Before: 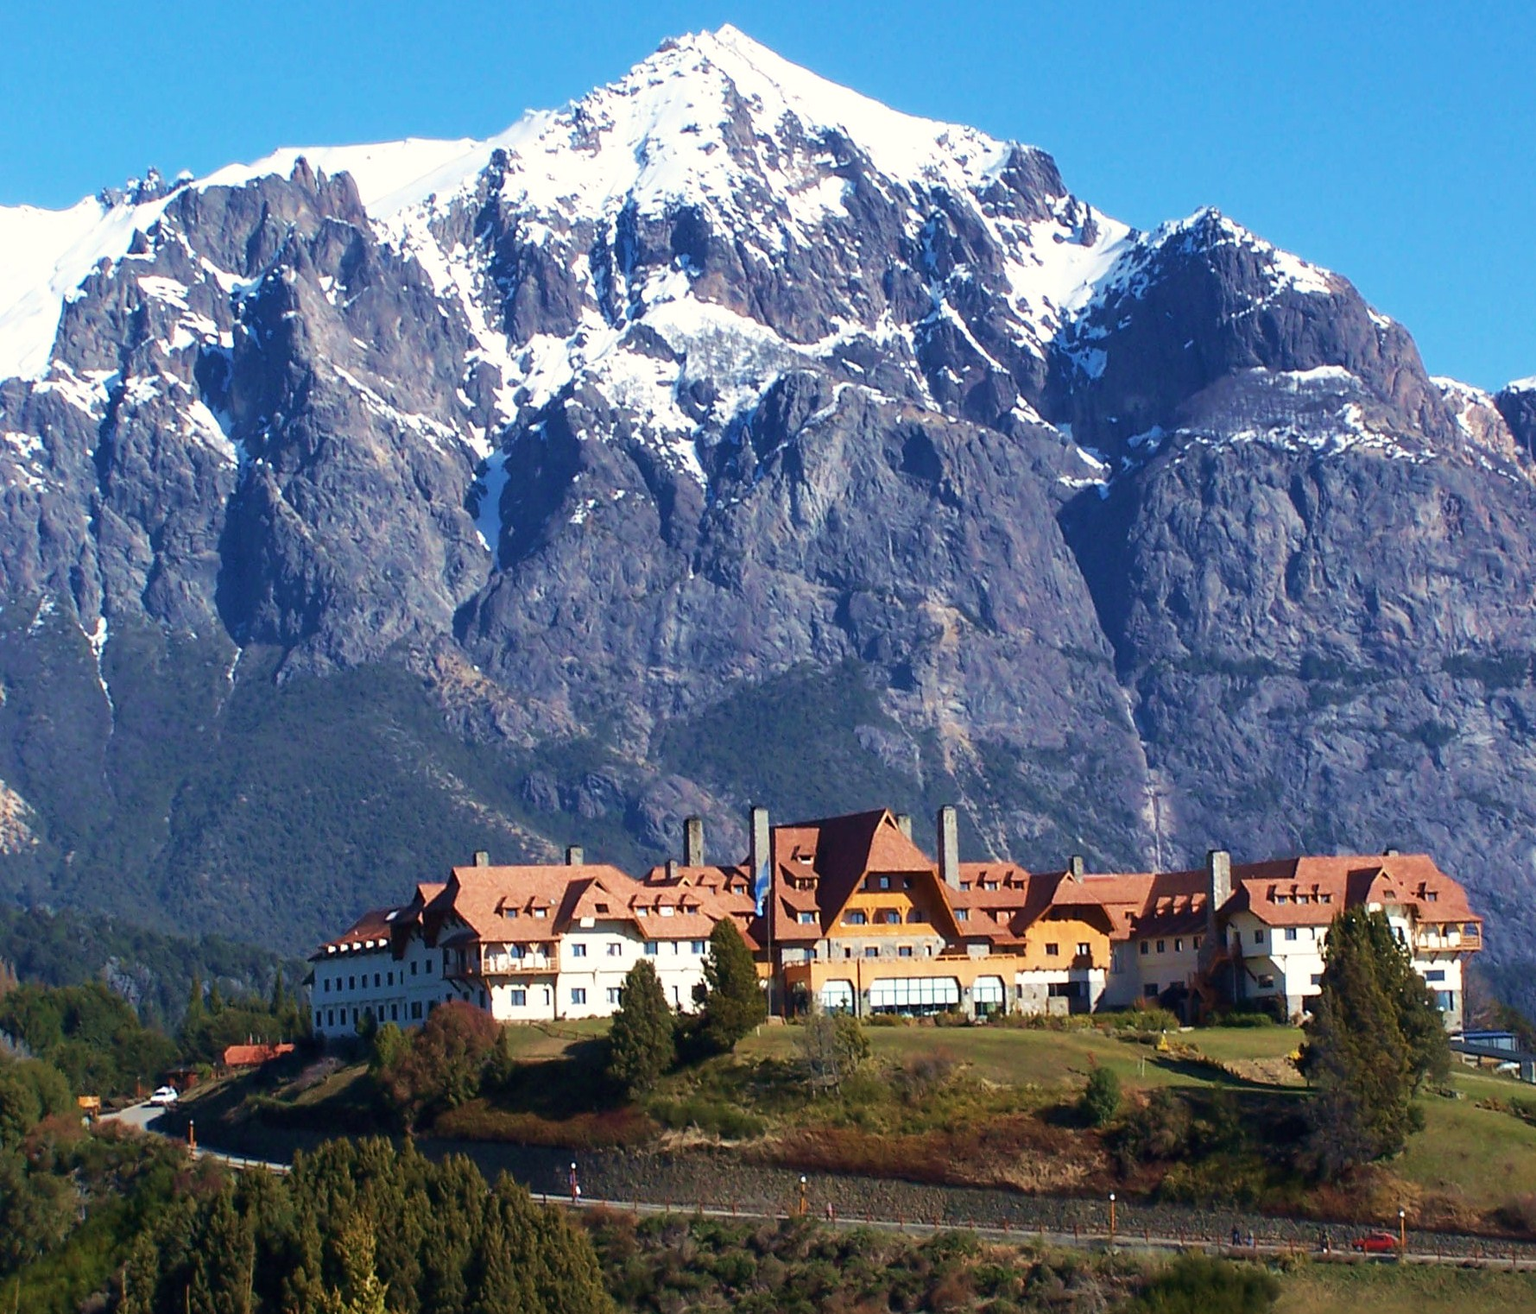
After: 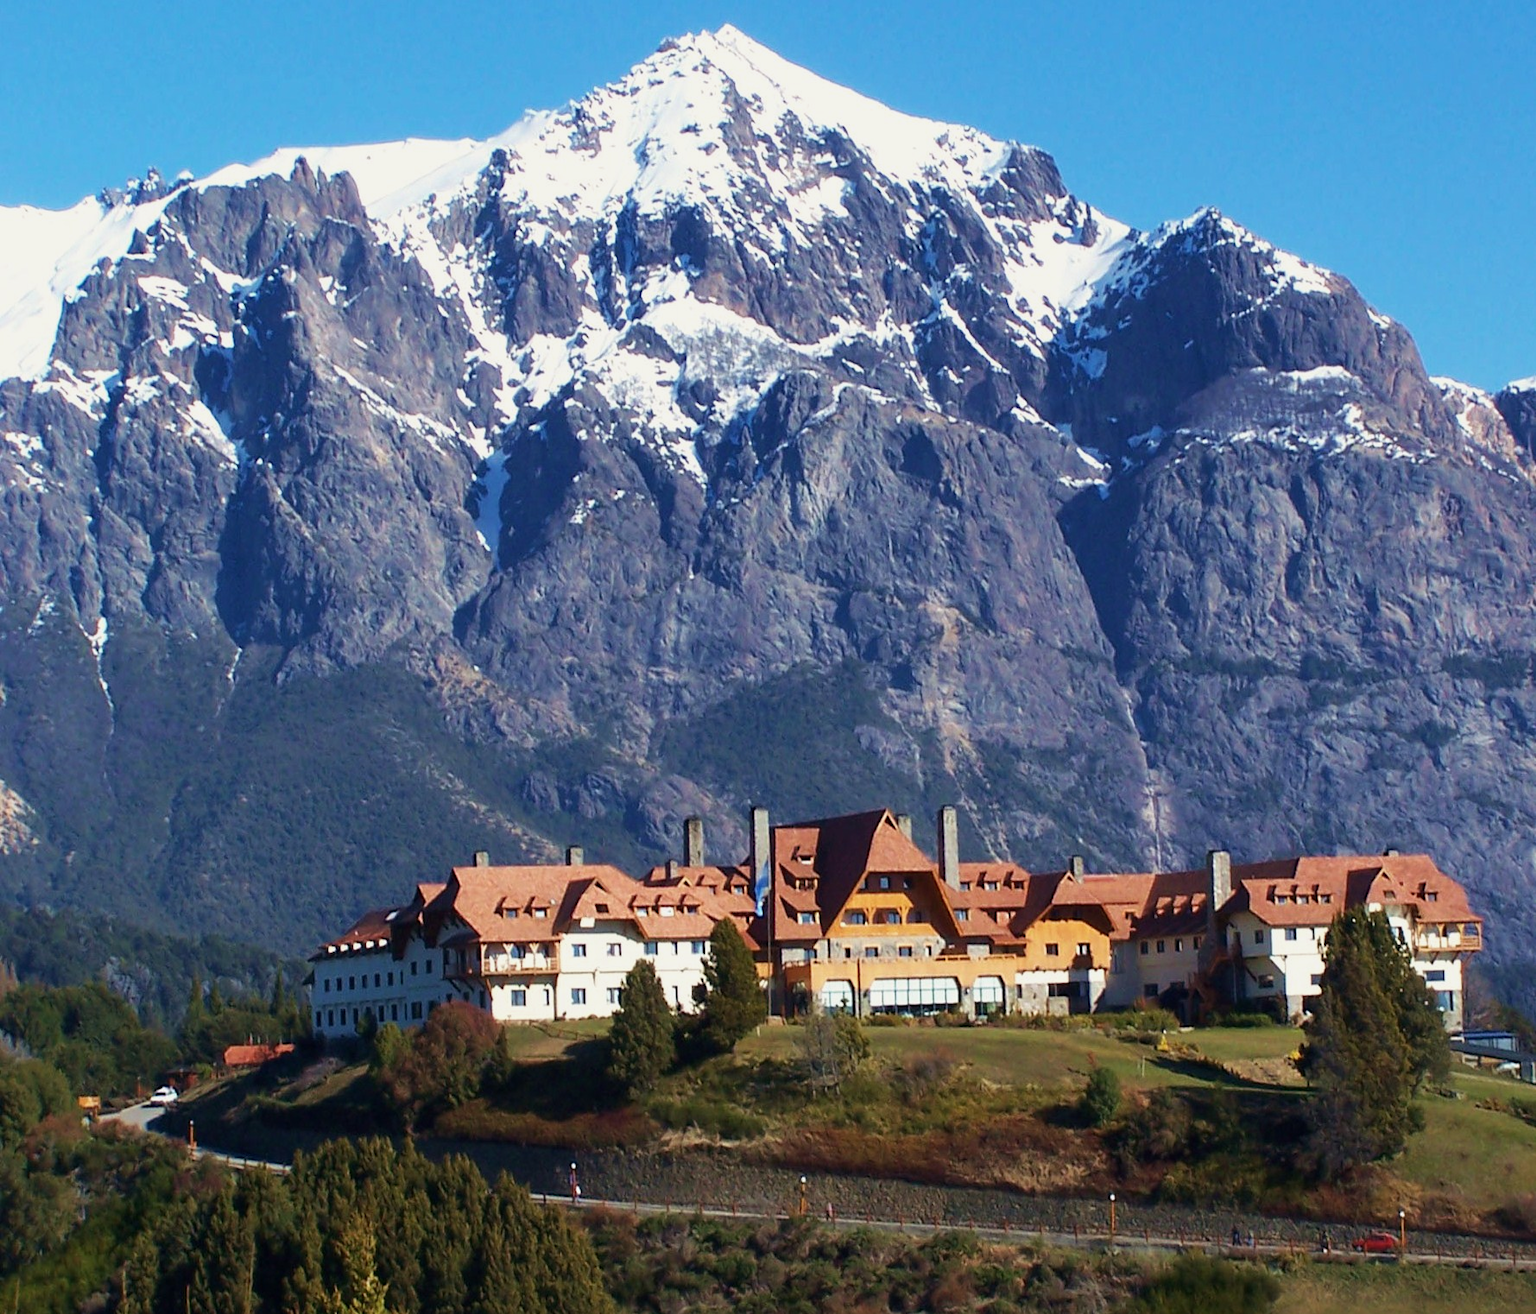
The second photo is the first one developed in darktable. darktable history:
exposure: exposure -0.158 EV, compensate highlight preservation false
